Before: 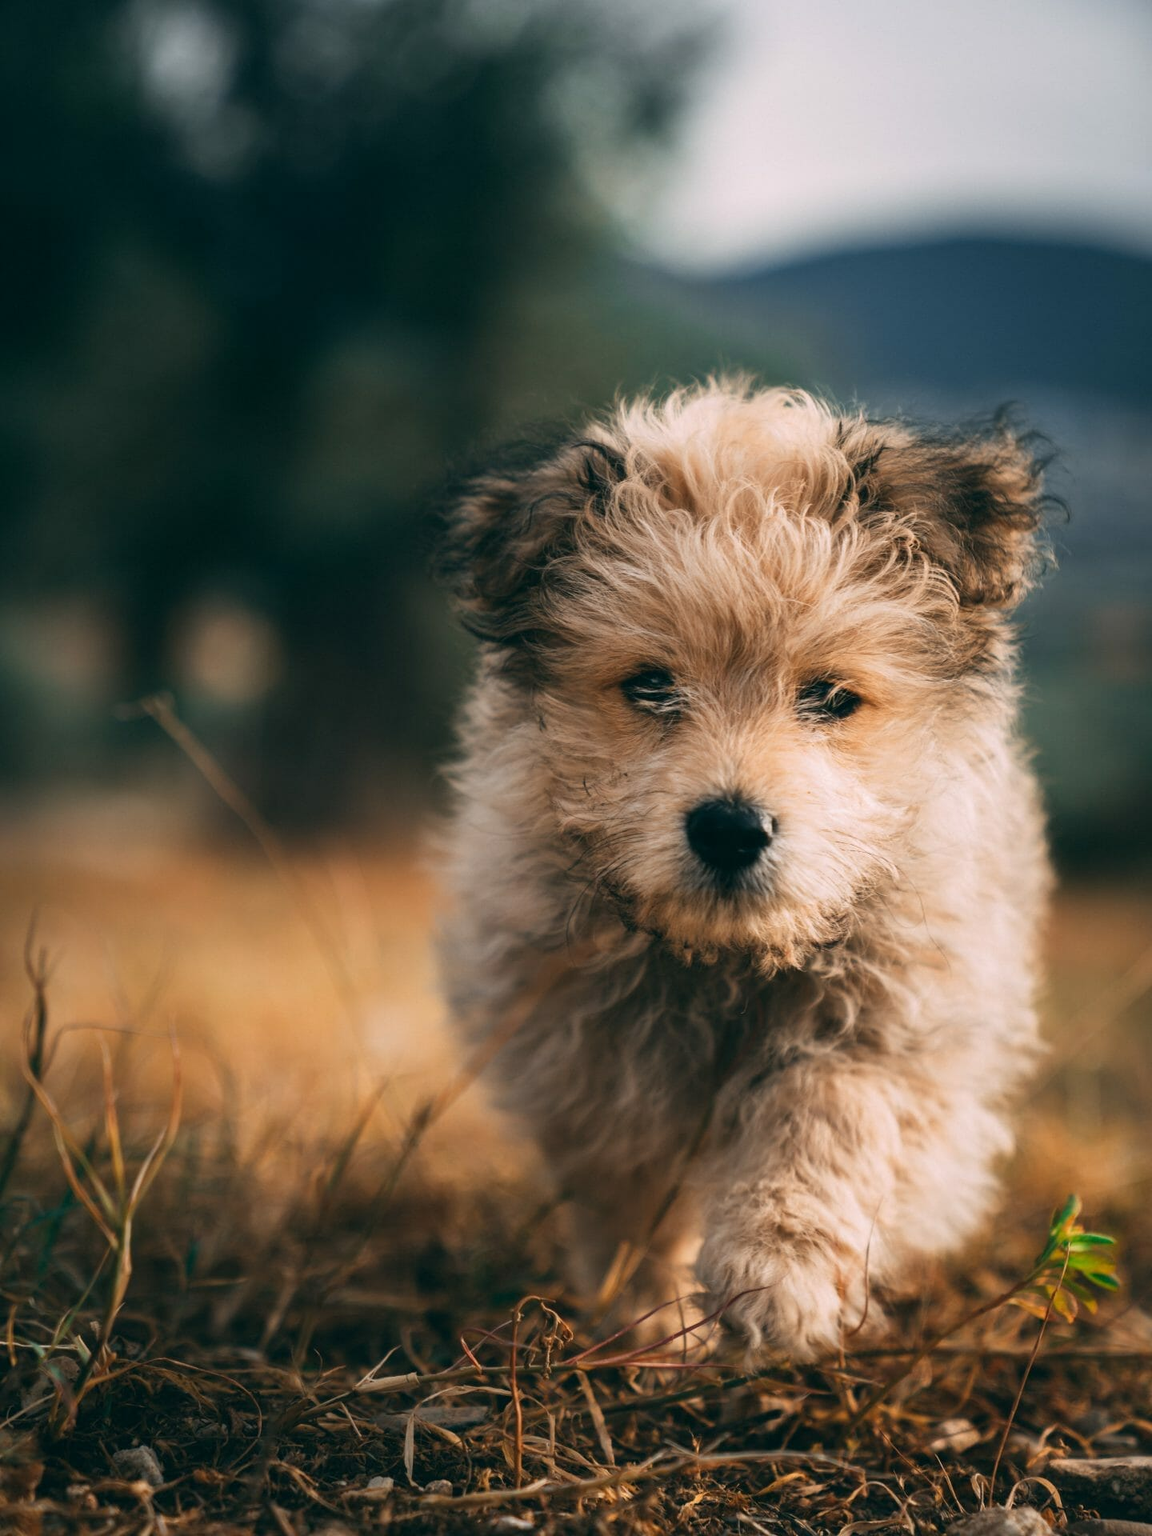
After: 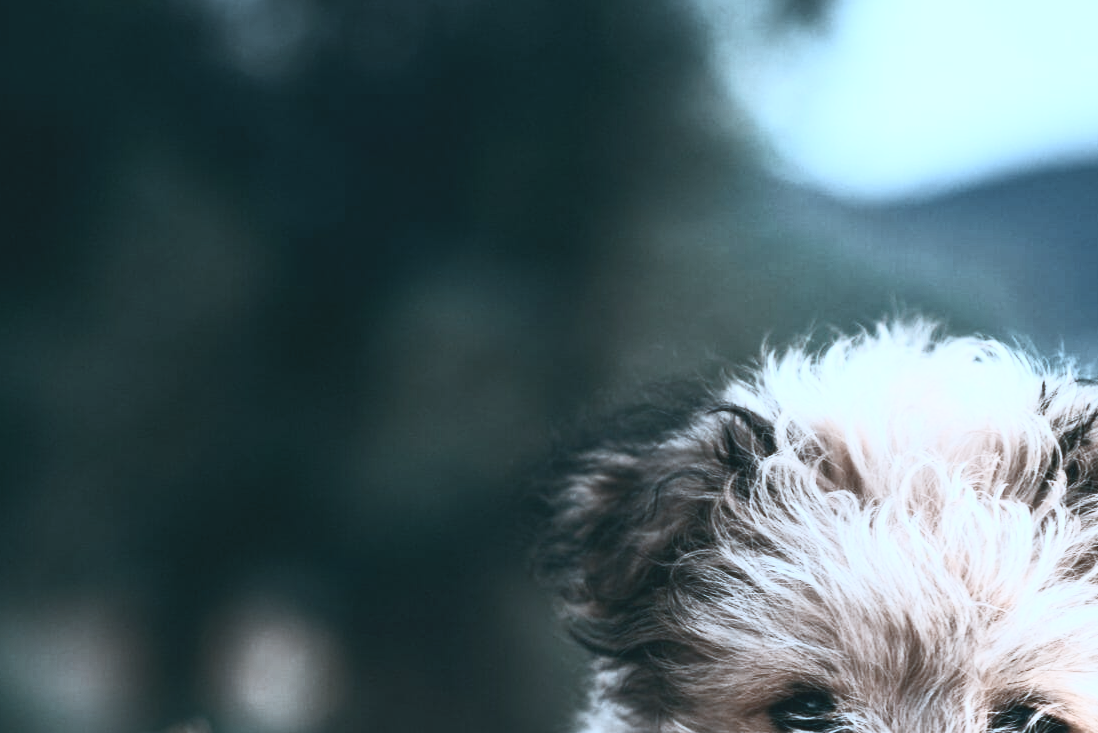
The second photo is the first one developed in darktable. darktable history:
color correction: highlights a* -9.16, highlights b* -23.42
crop: left 0.524%, top 7.649%, right 23.196%, bottom 54.14%
contrast brightness saturation: contrast 0.563, brightness 0.568, saturation -0.348
